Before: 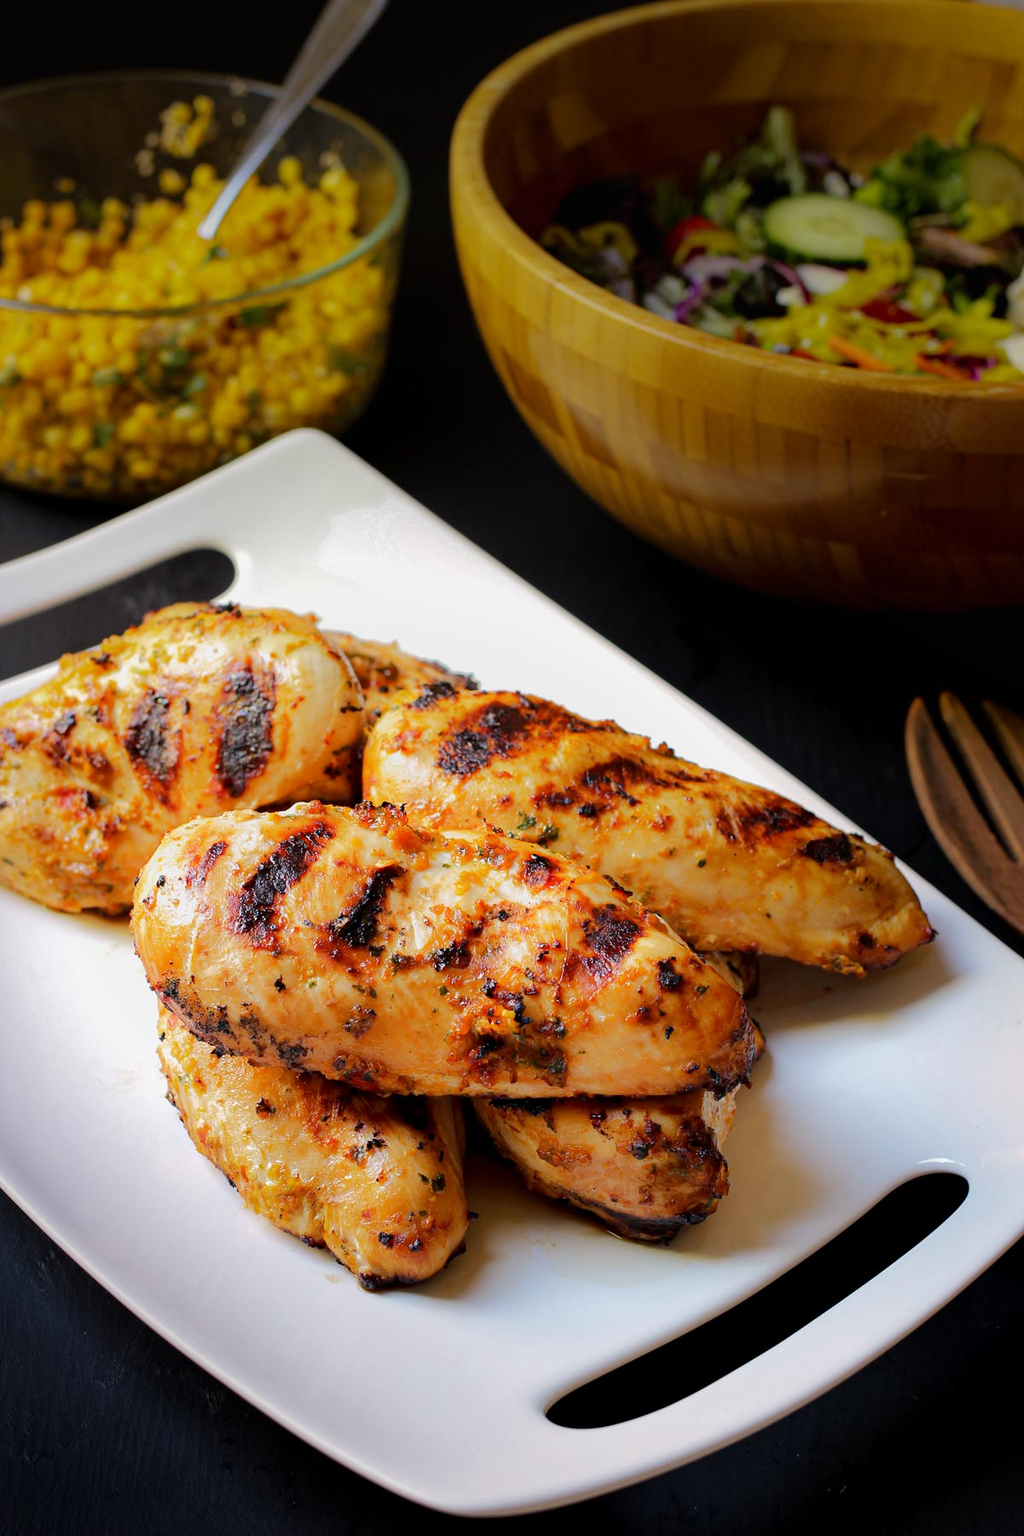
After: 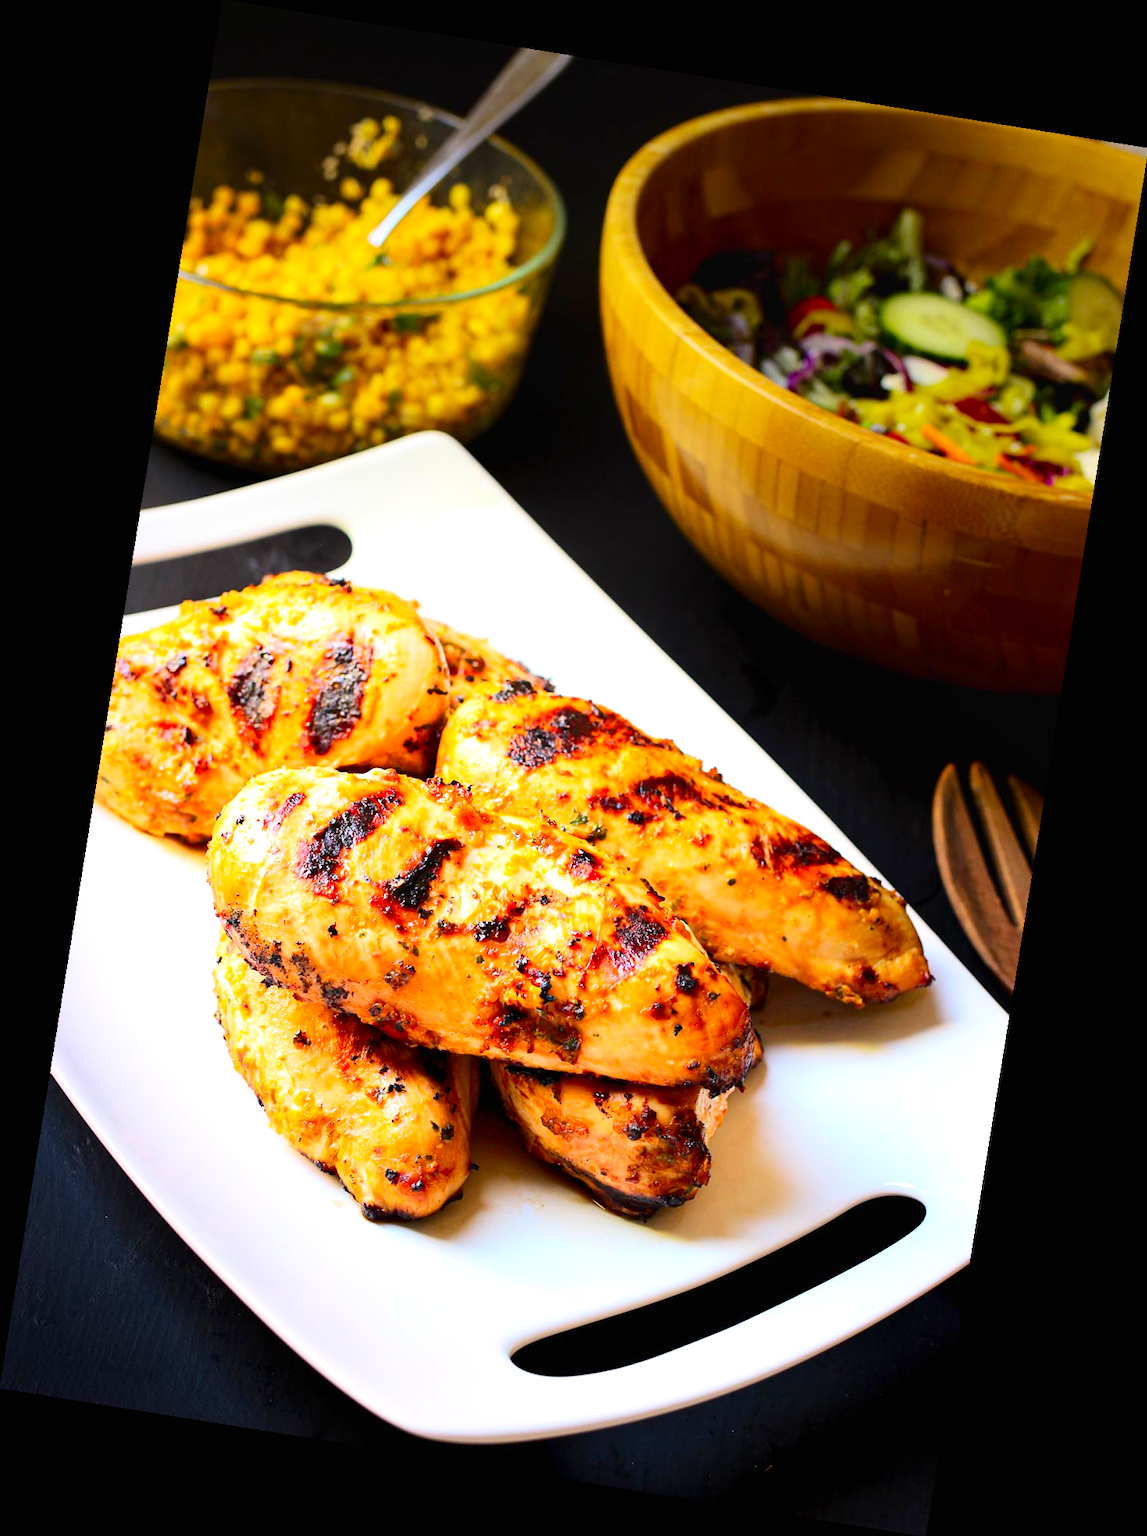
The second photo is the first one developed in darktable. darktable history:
contrast brightness saturation: contrast 0.23, brightness 0.1, saturation 0.29
rotate and perspective: rotation 9.12°, automatic cropping off
exposure: black level correction 0, exposure 0.7 EV, compensate exposure bias true, compensate highlight preservation false
